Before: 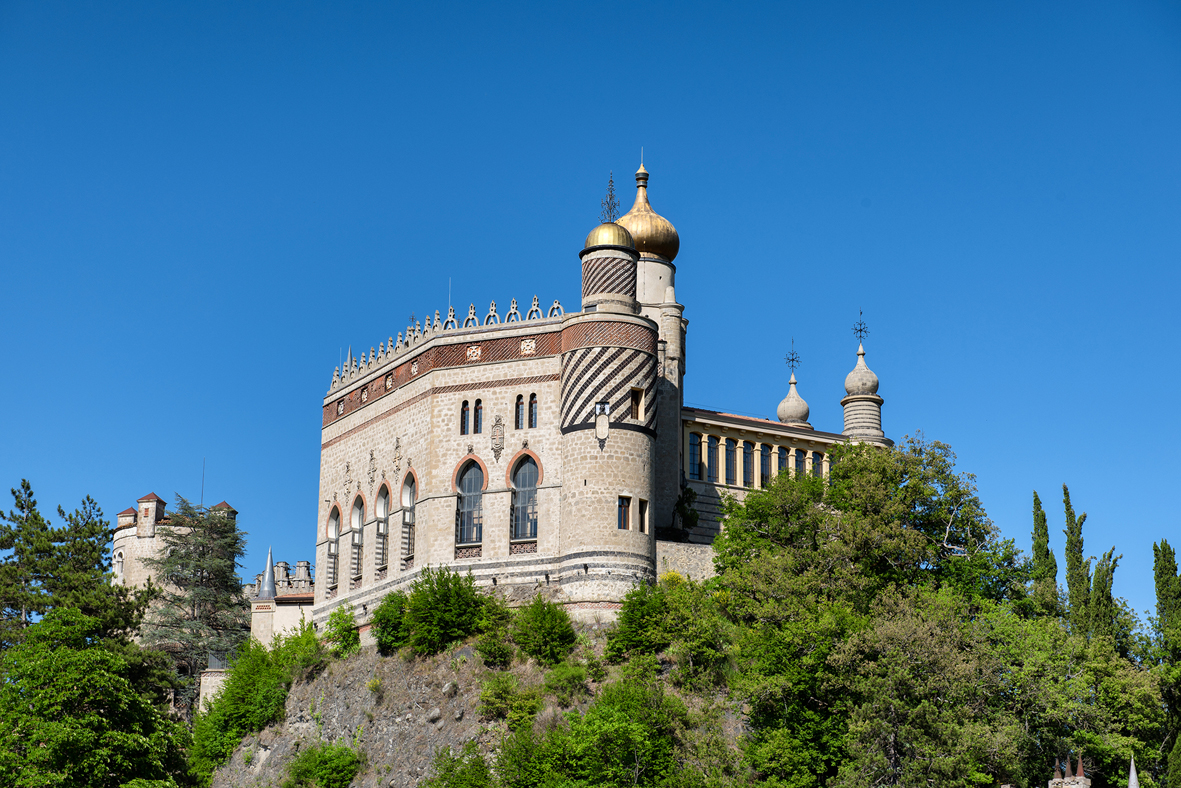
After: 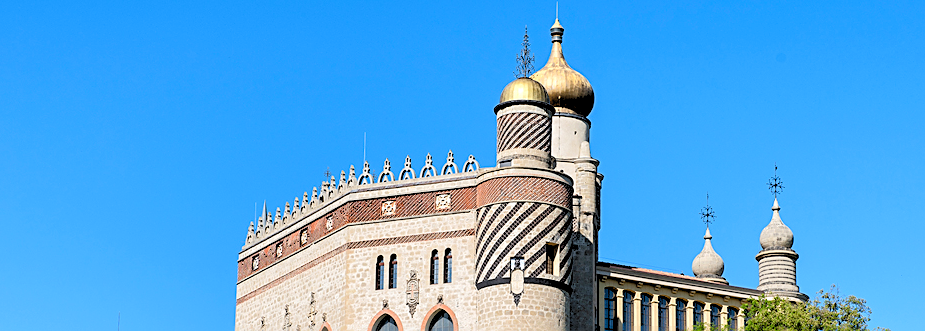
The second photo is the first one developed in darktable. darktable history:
levels: levels [0.093, 0.434, 0.988]
crop: left 7.236%, top 18.426%, right 14.379%, bottom 39.498%
sharpen: amount 0.5
color calibration: illuminant same as pipeline (D50), adaptation XYZ, x 0.345, y 0.358, temperature 5021.71 K
